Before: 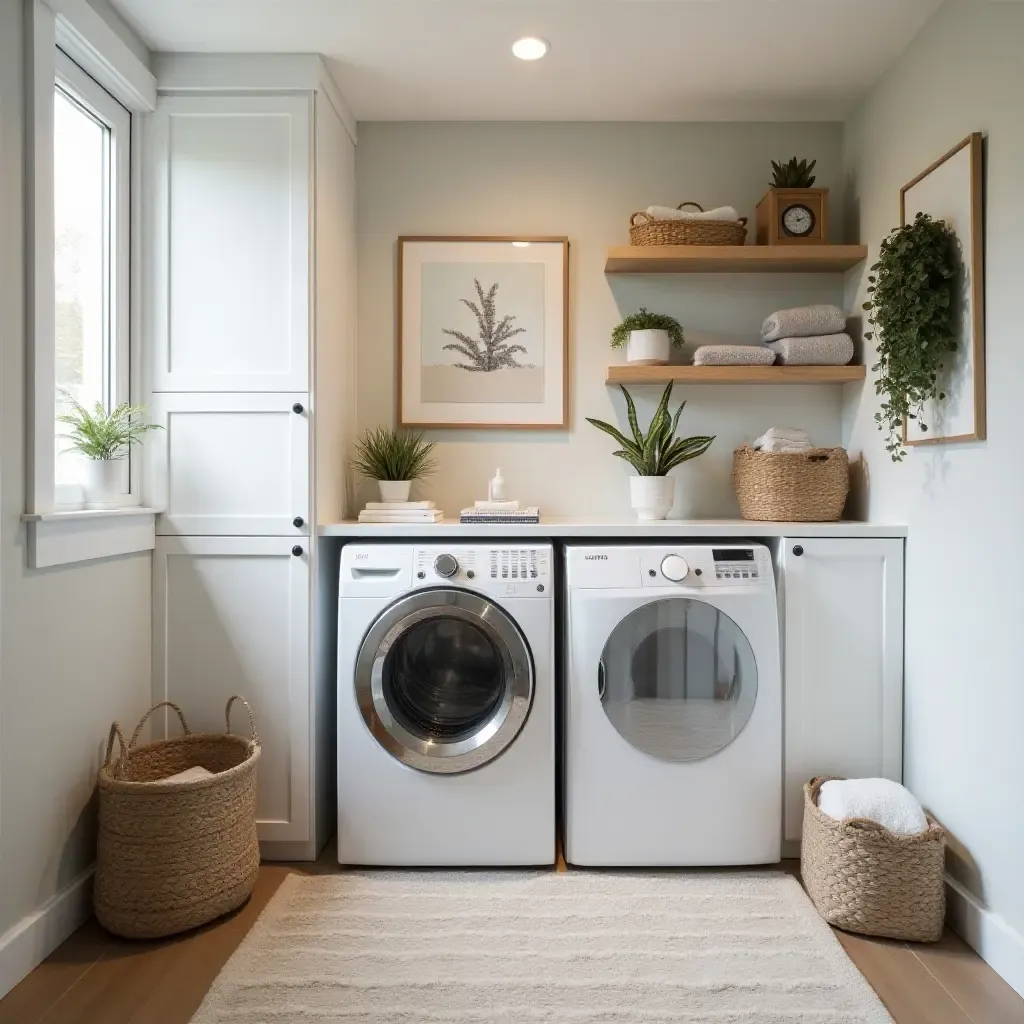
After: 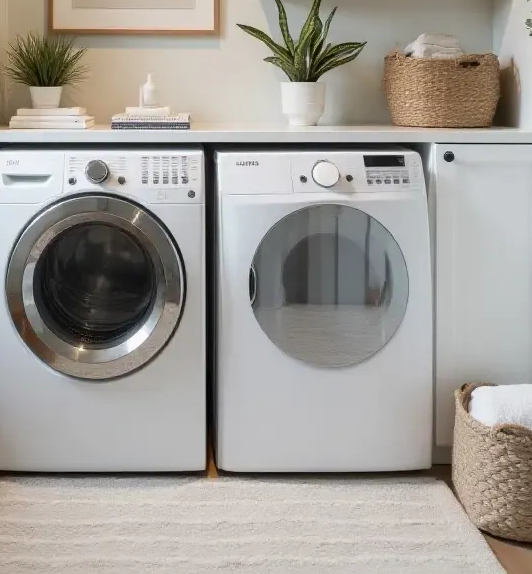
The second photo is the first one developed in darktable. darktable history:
crop: left 34.153%, top 38.548%, right 13.842%, bottom 5.37%
tone equalizer: -7 EV 0.215 EV, -6 EV 0.13 EV, -5 EV 0.073 EV, -4 EV 0.053 EV, -2 EV -0.024 EV, -1 EV -0.052 EV, +0 EV -0.042 EV
